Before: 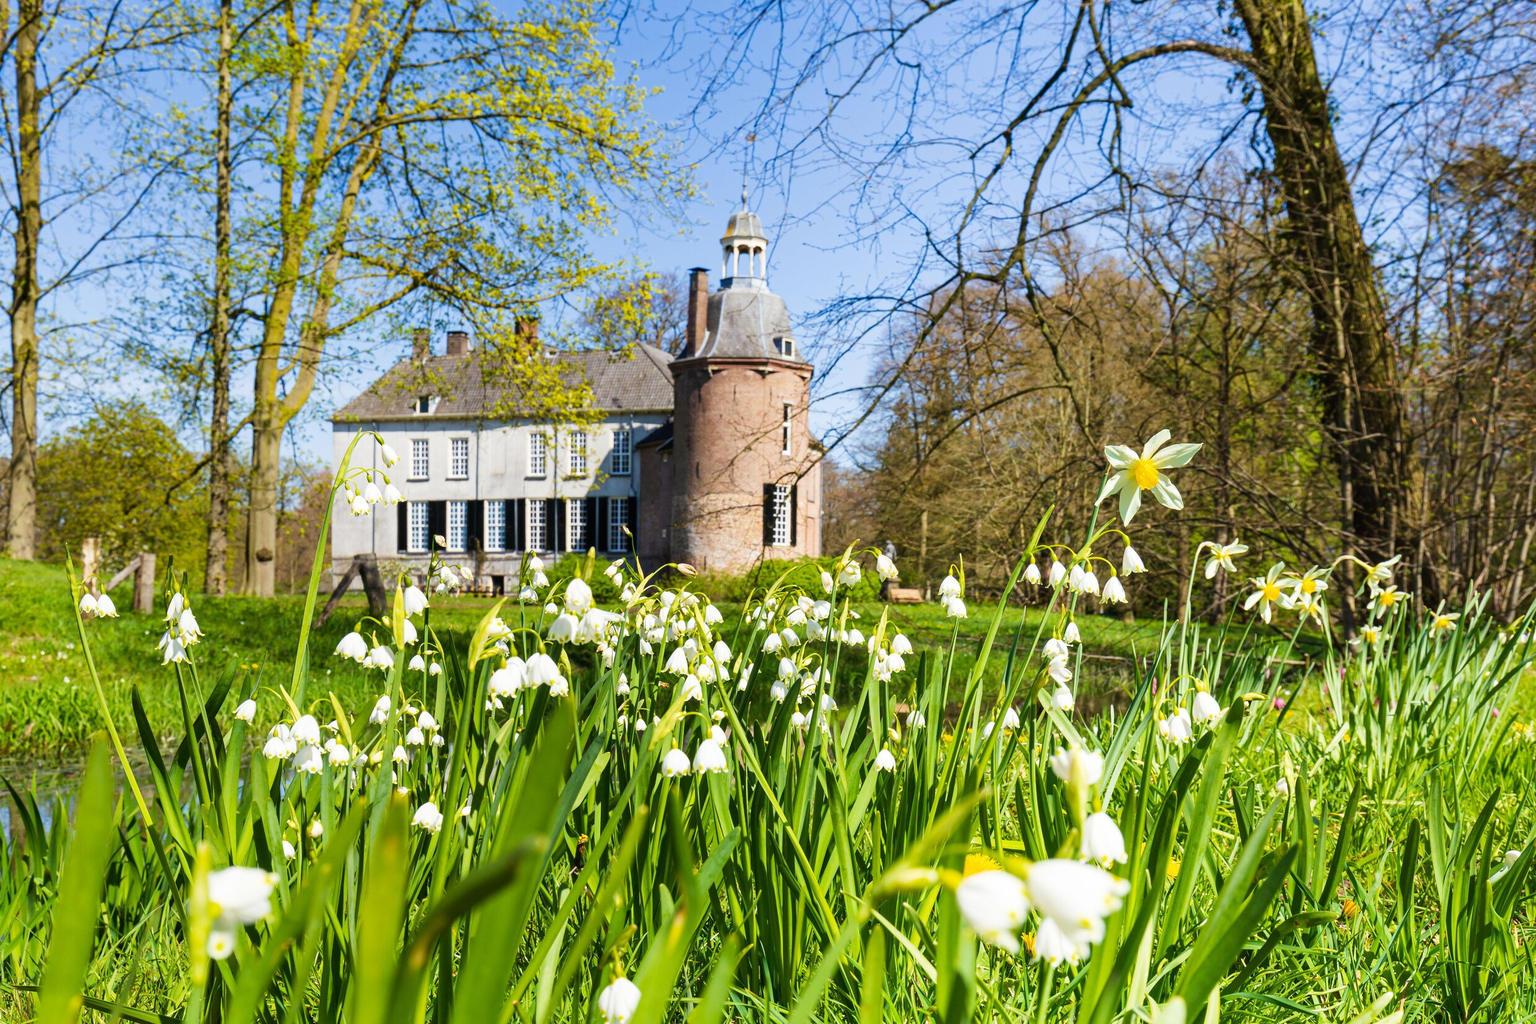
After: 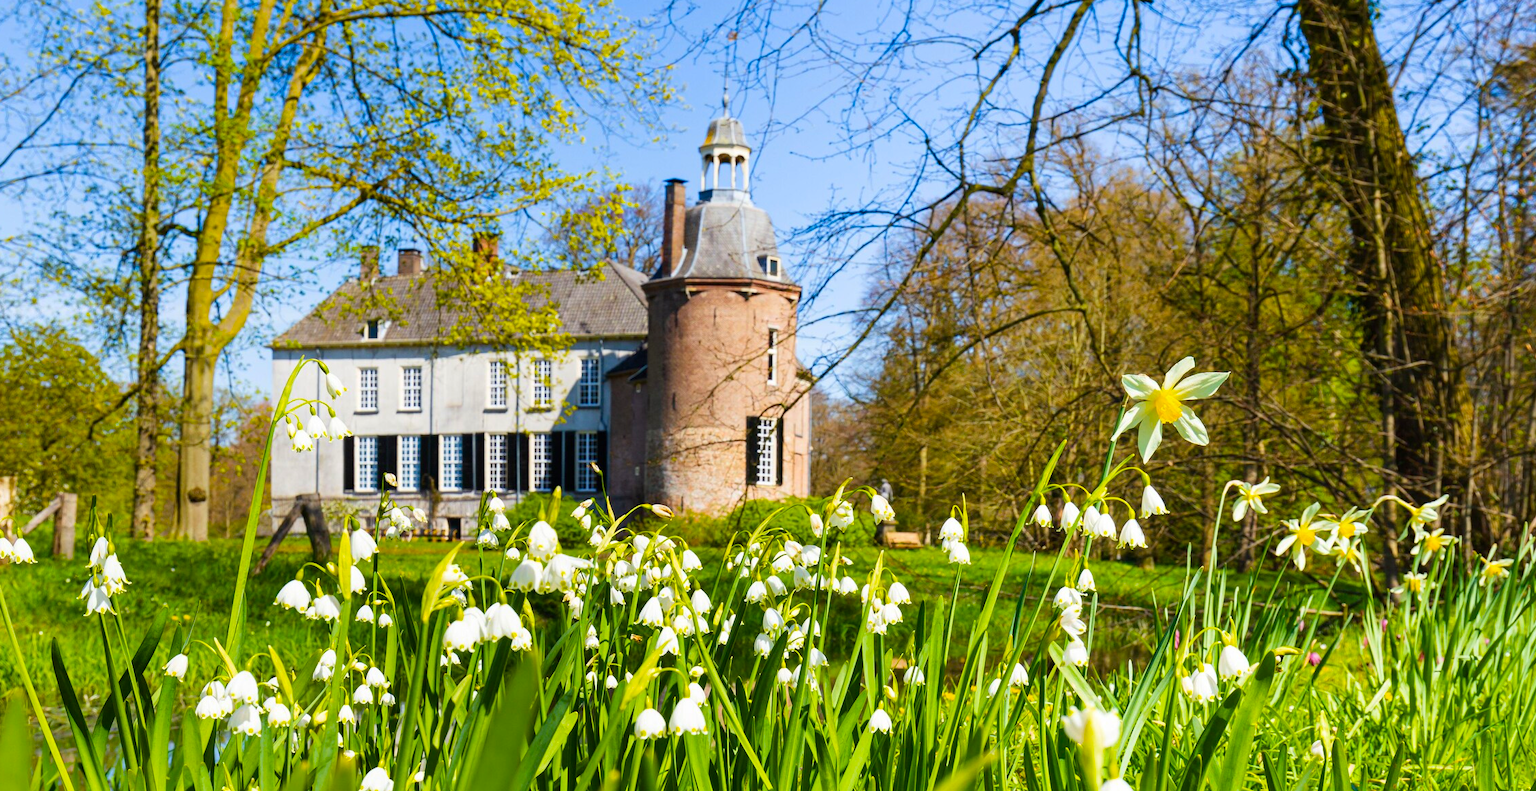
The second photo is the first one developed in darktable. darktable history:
crop: left 5.596%, top 10.314%, right 3.534%, bottom 19.395%
color balance rgb: perceptual saturation grading › global saturation 30%, global vibrance 10%
